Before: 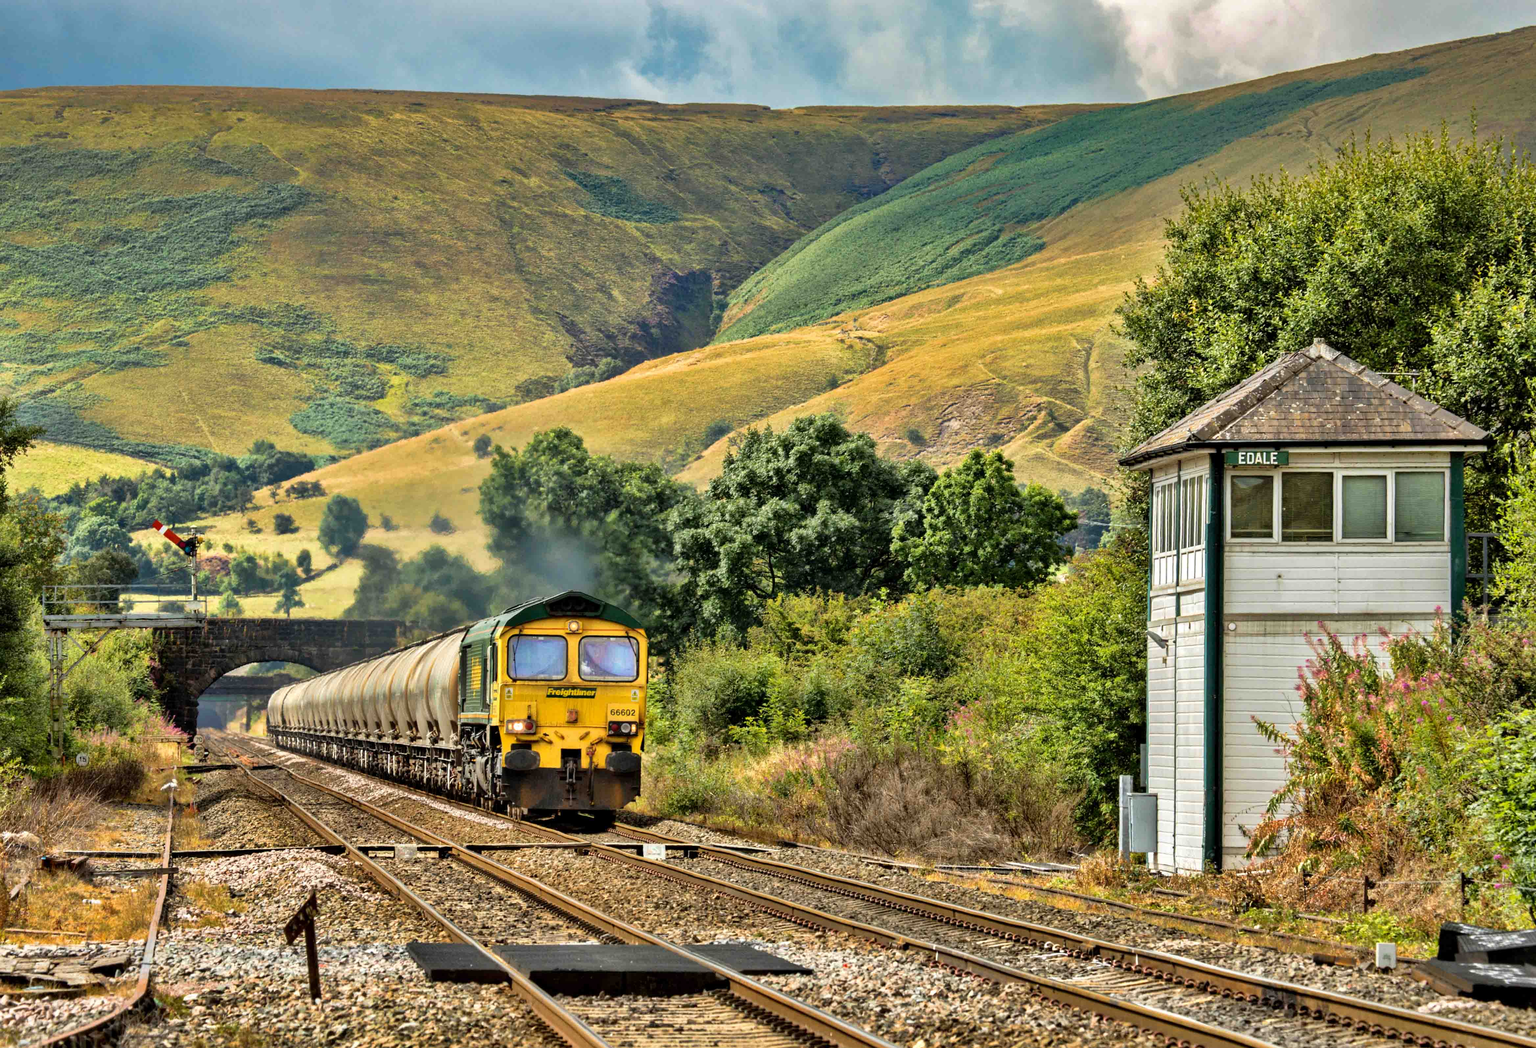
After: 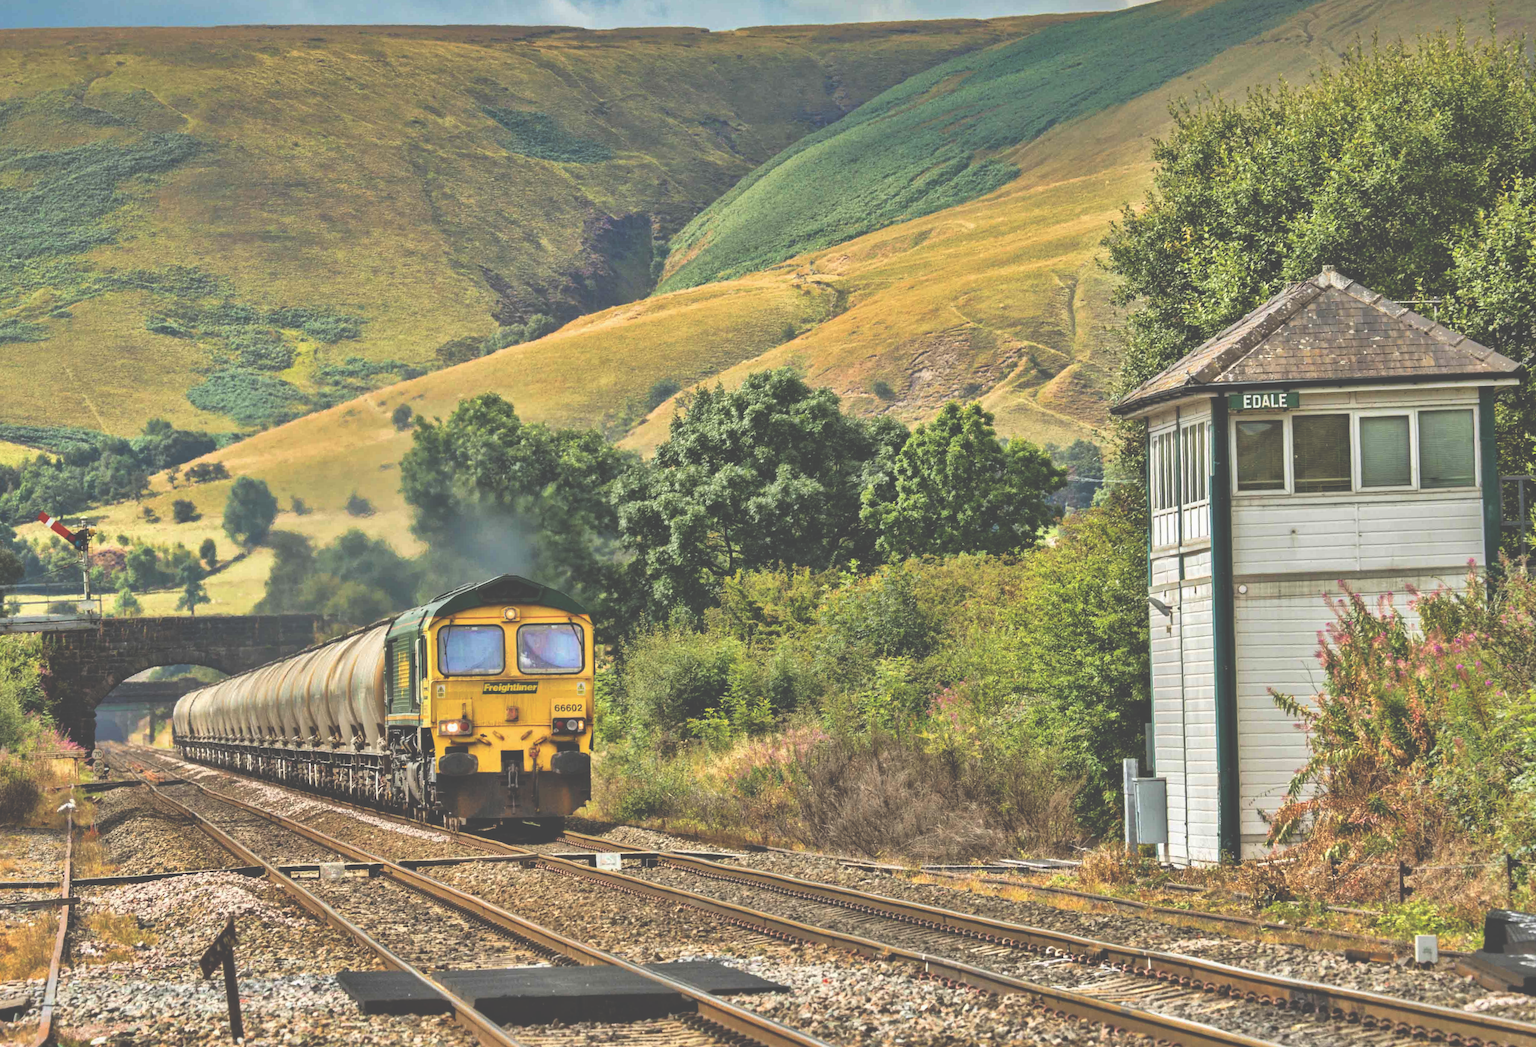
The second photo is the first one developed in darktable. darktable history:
exposure: black level correction -0.062, exposure -0.05 EV, compensate highlight preservation false
crop and rotate: angle 1.96°, left 5.673%, top 5.673%
